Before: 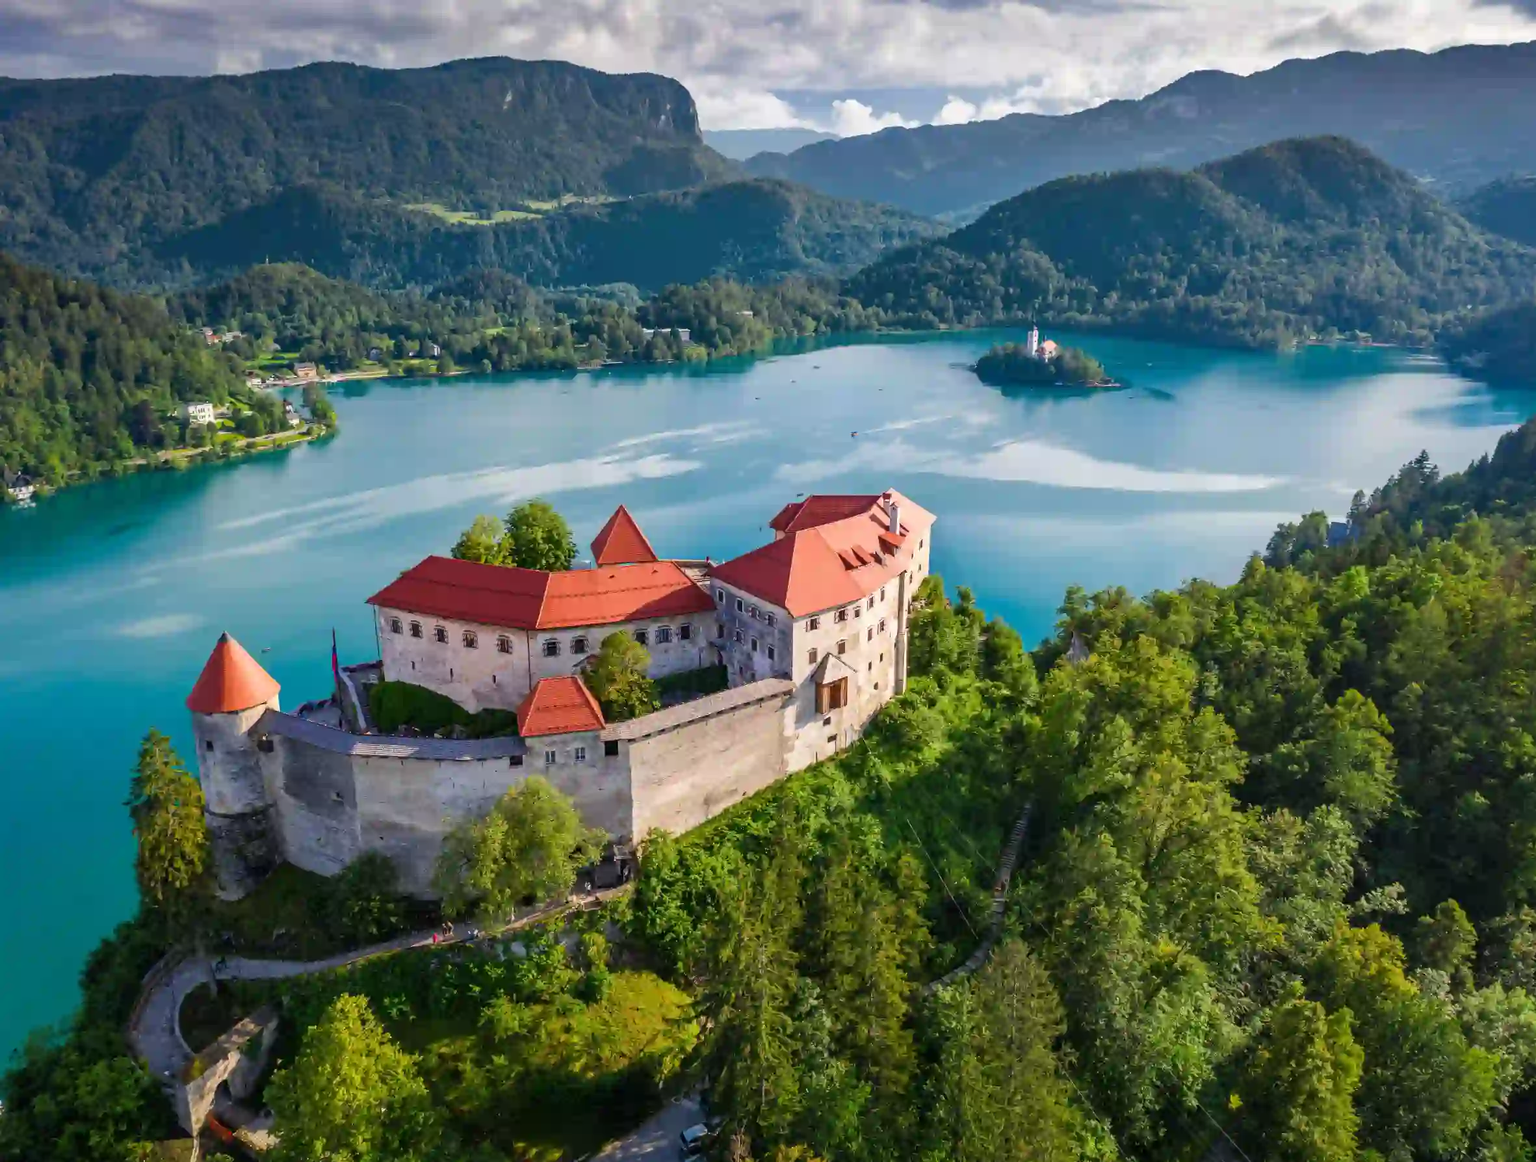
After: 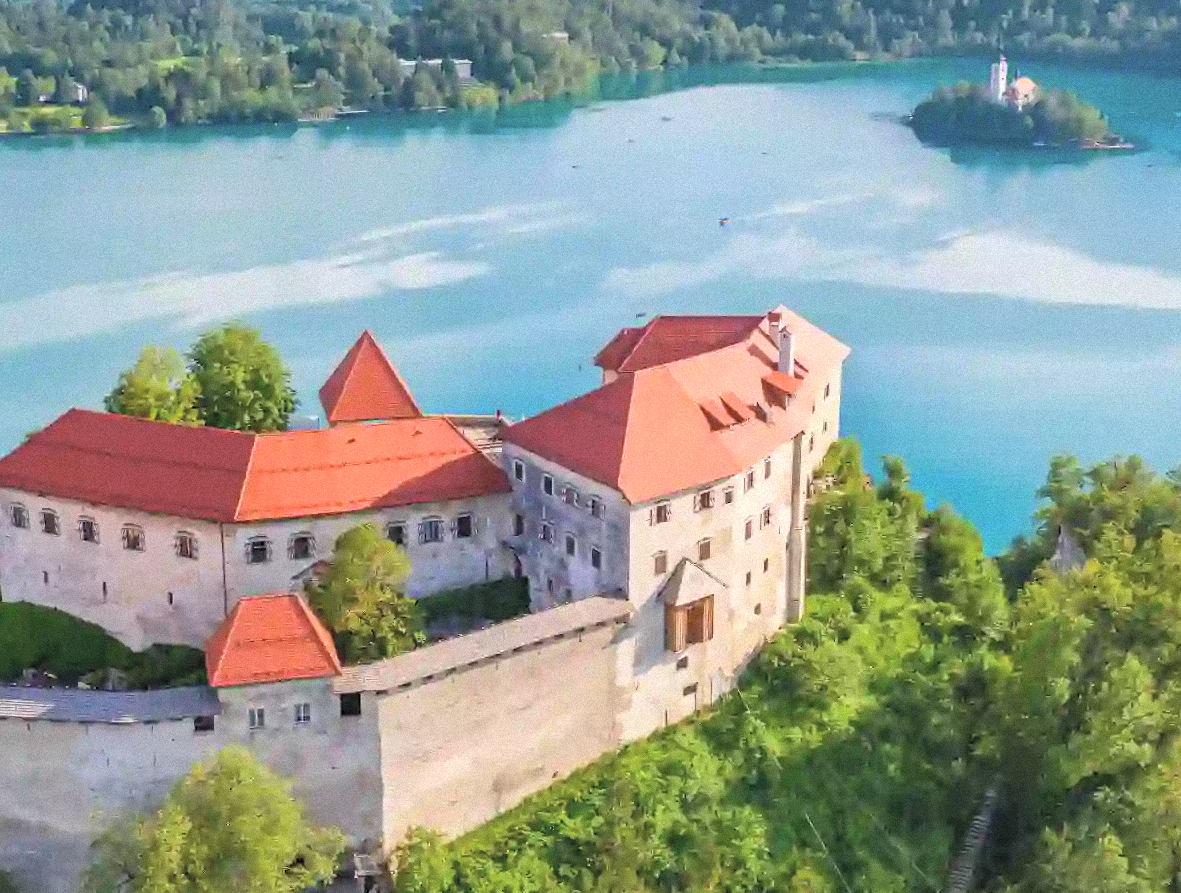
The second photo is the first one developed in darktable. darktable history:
contrast brightness saturation: brightness 0.28
crop: left 25%, top 25%, right 25%, bottom 25%
grain: mid-tones bias 0%
